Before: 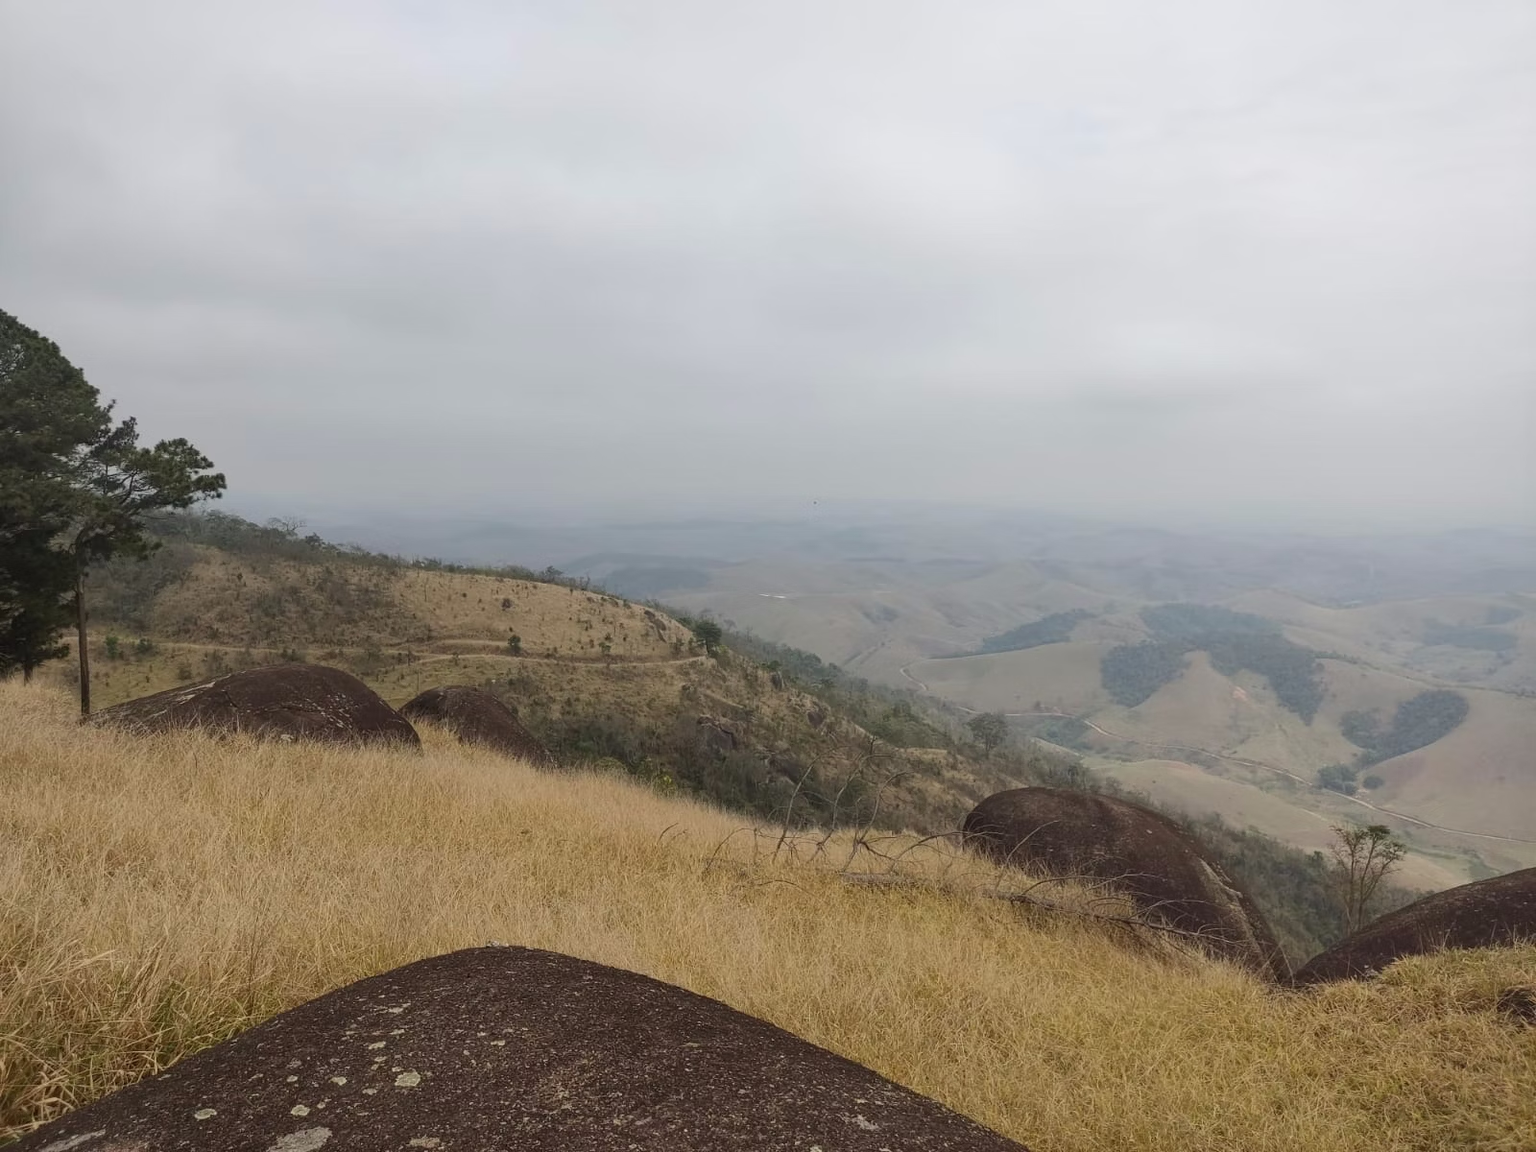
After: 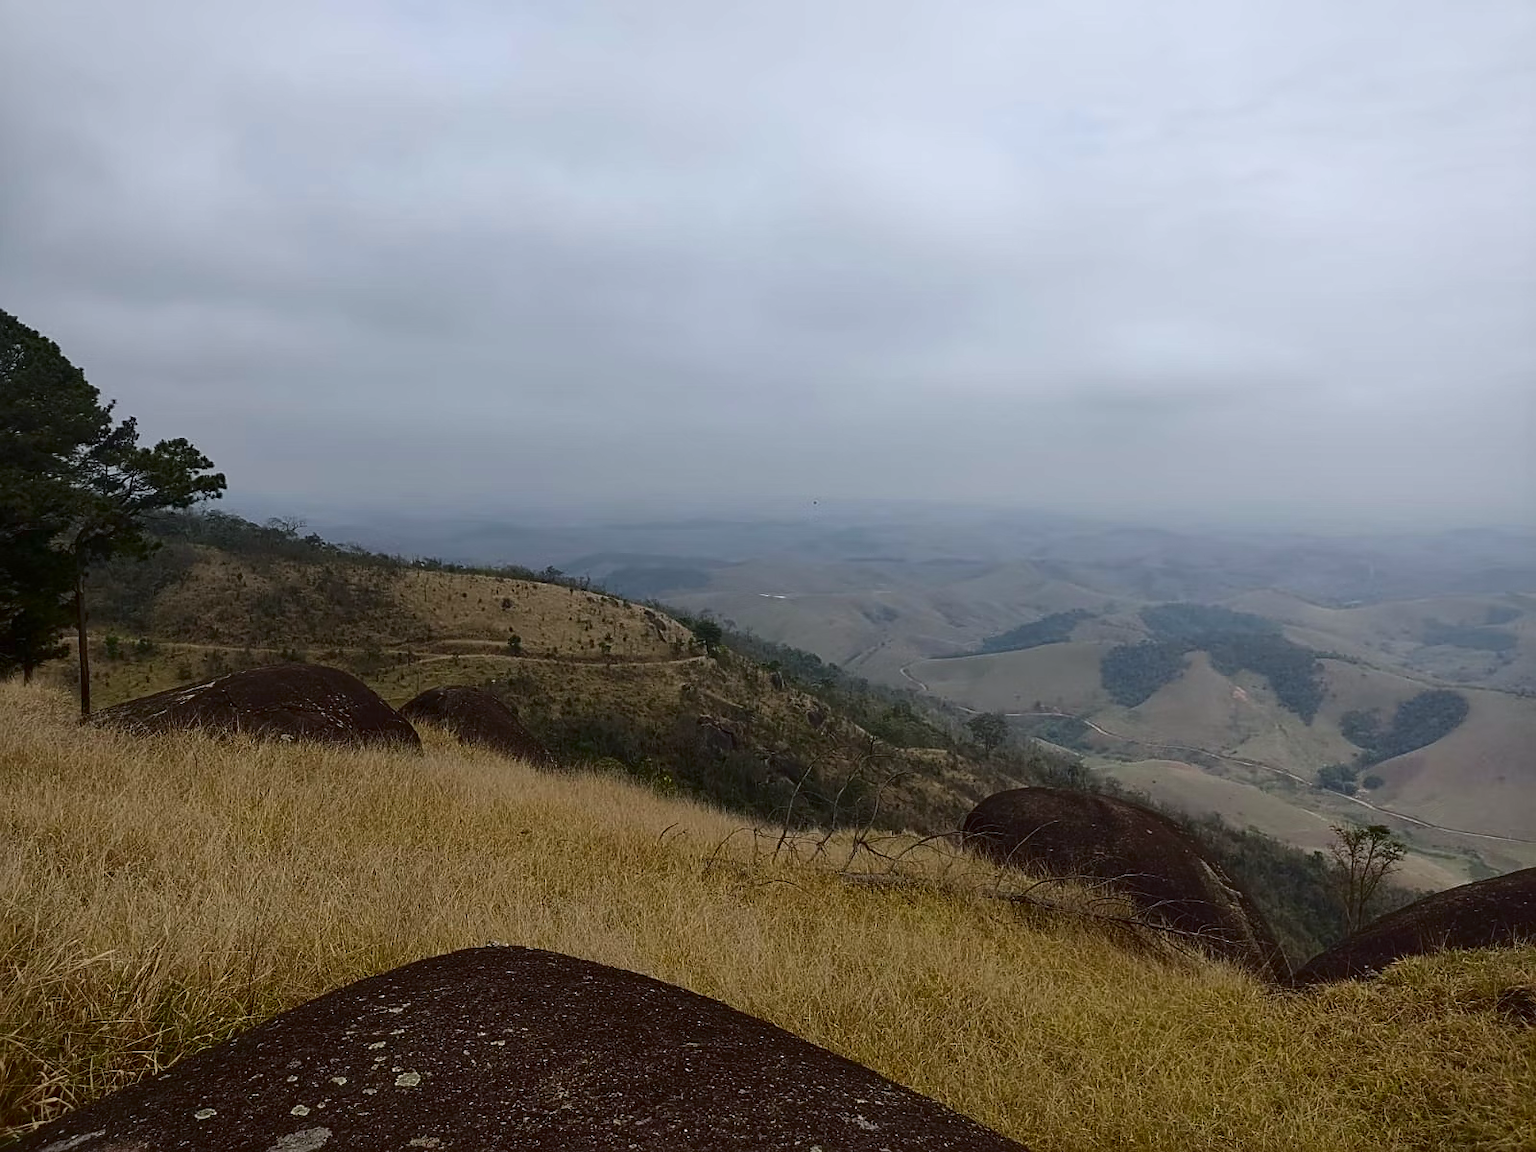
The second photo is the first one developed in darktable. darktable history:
contrast brightness saturation: contrast 0.1, brightness -0.26, saturation 0.14
sharpen: on, module defaults
white balance: red 0.967, blue 1.049
